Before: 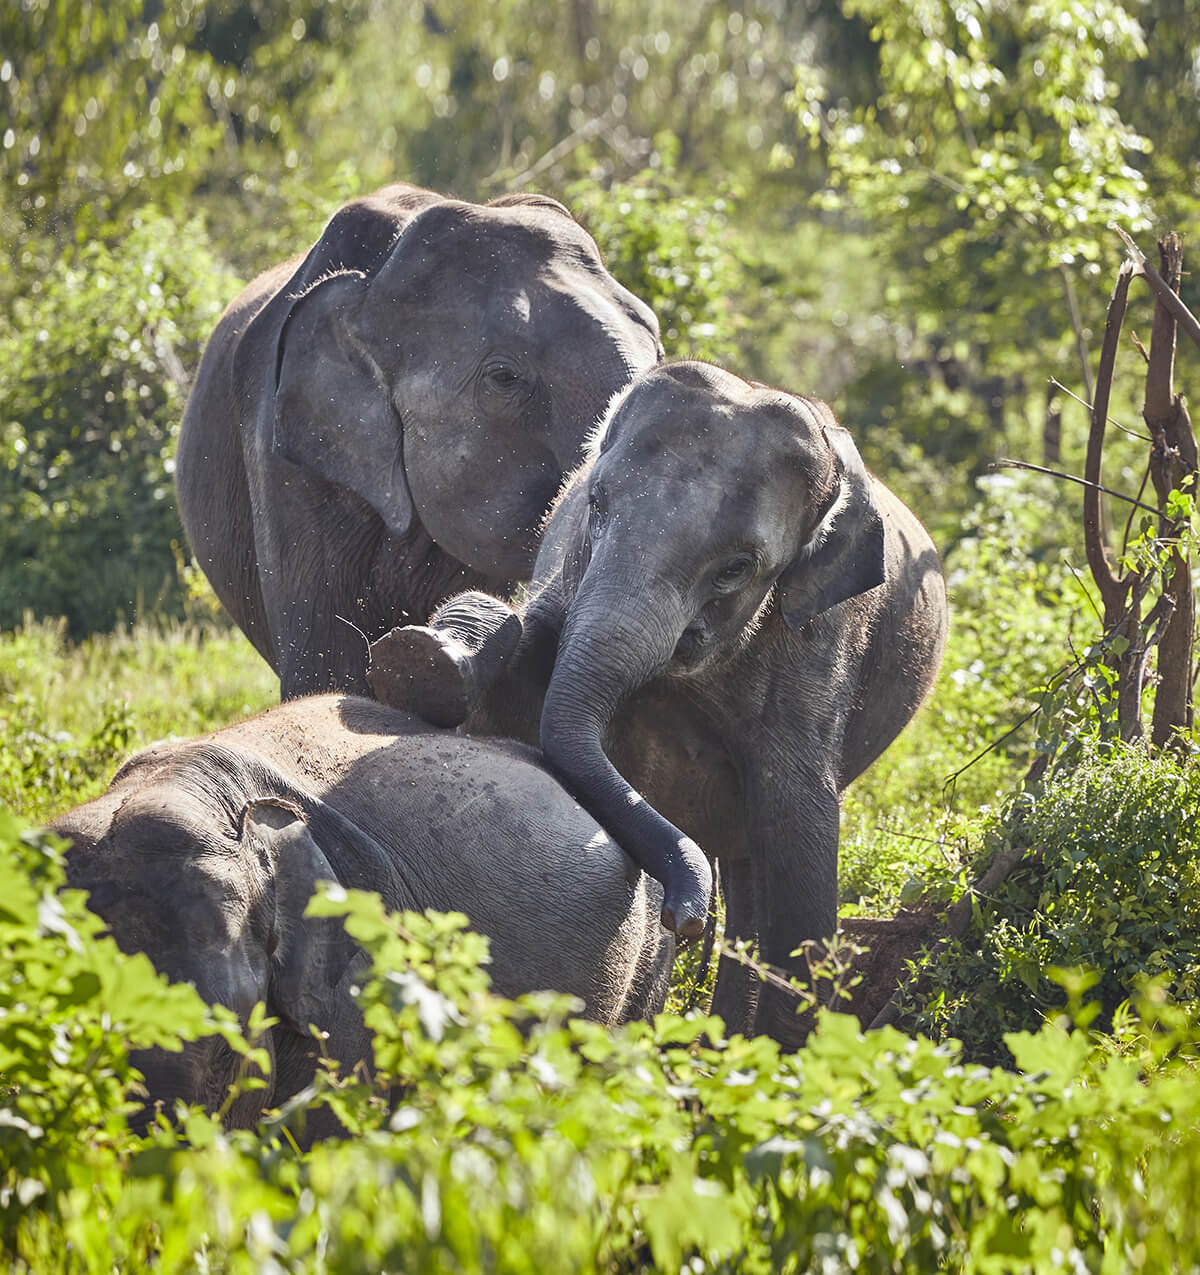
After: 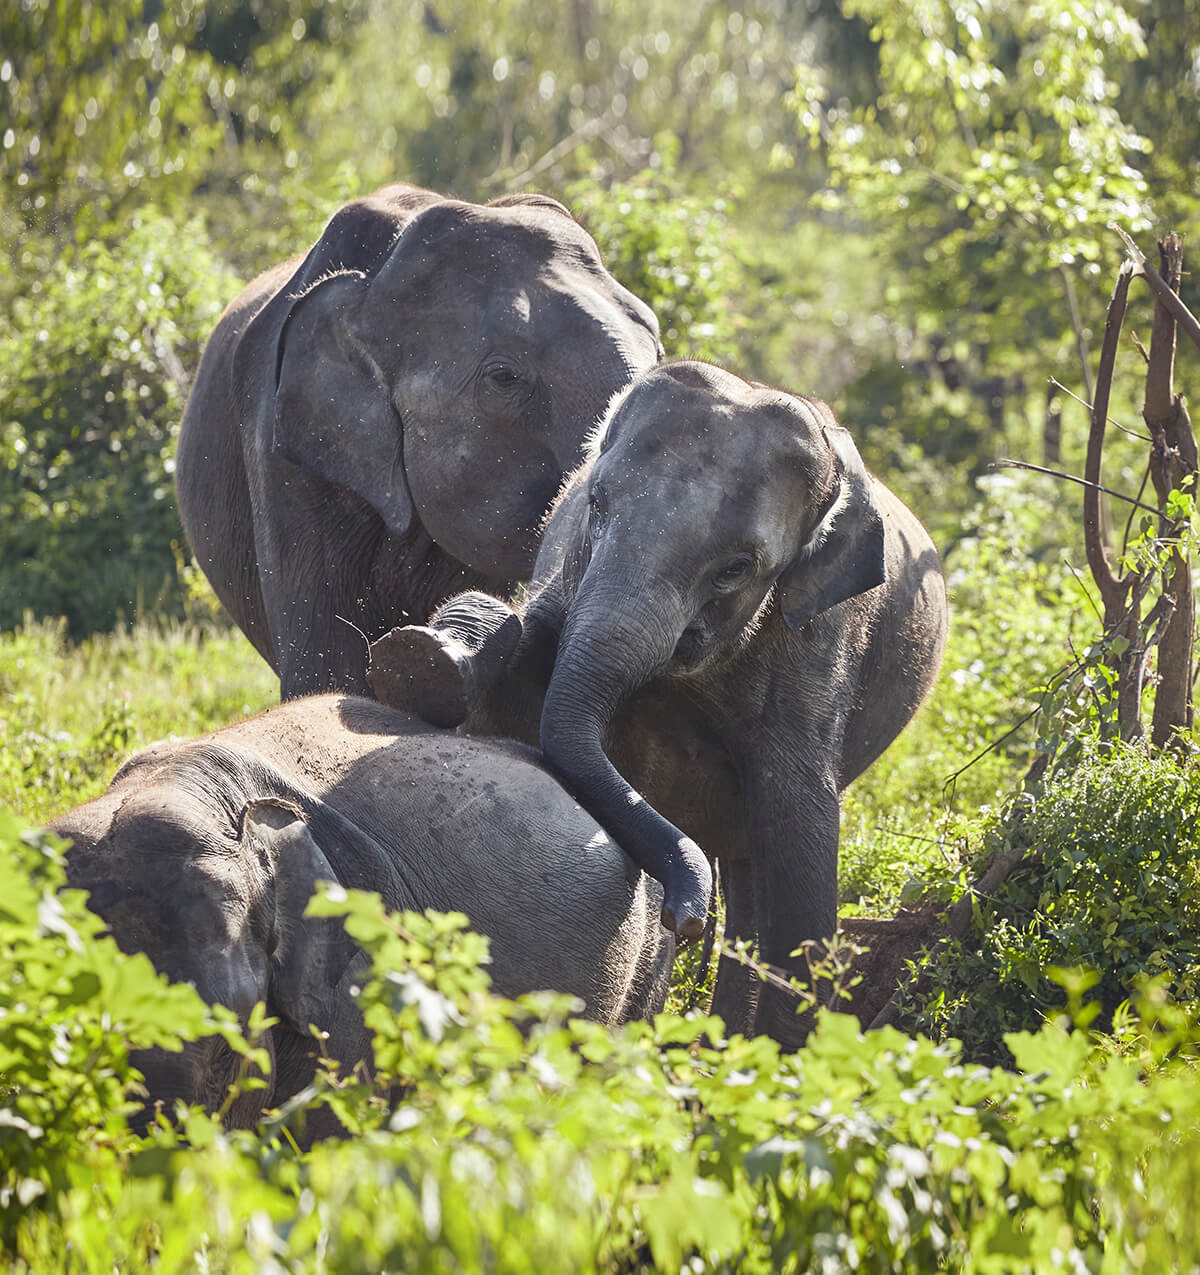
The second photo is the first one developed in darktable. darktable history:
shadows and highlights: shadows -89.7, highlights 90.73, soften with gaussian
